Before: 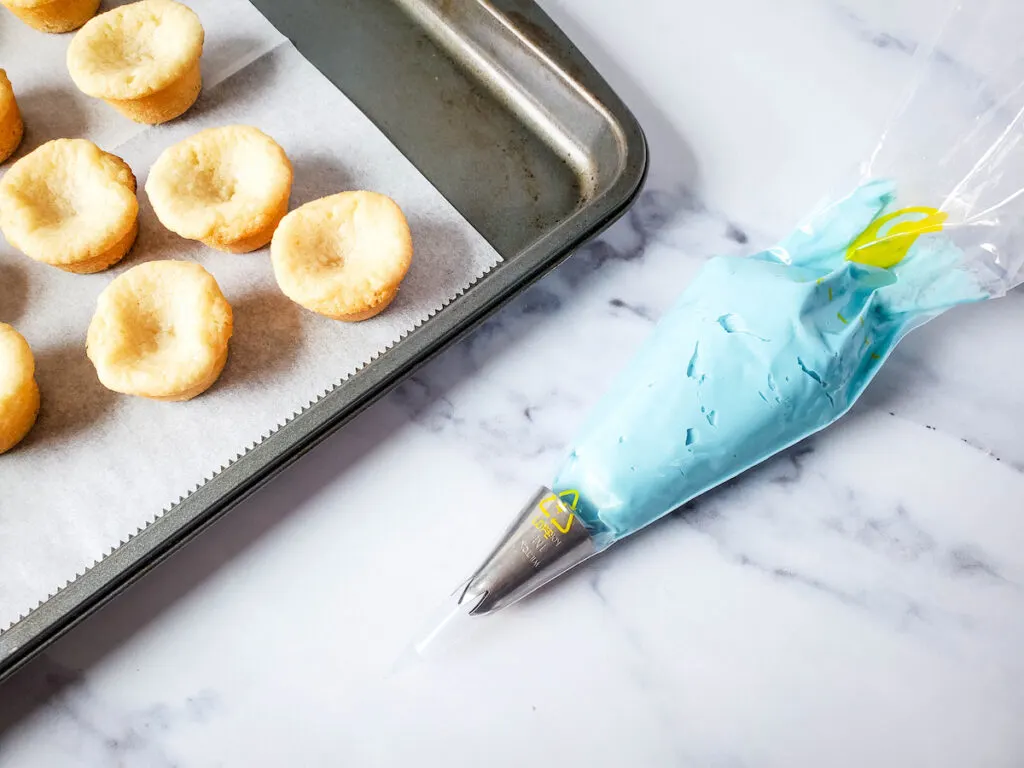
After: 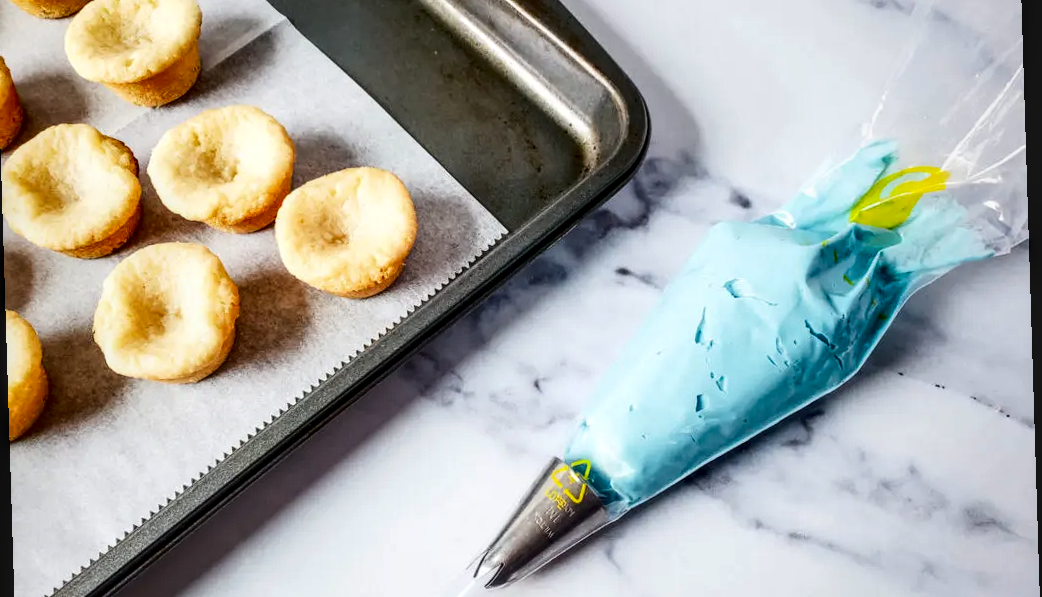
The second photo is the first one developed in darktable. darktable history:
contrast brightness saturation: contrast 0.19, brightness -0.24, saturation 0.11
crop: left 0.387%, top 5.469%, bottom 19.809%
local contrast: detail 130%
rotate and perspective: rotation -1.77°, lens shift (horizontal) 0.004, automatic cropping off
